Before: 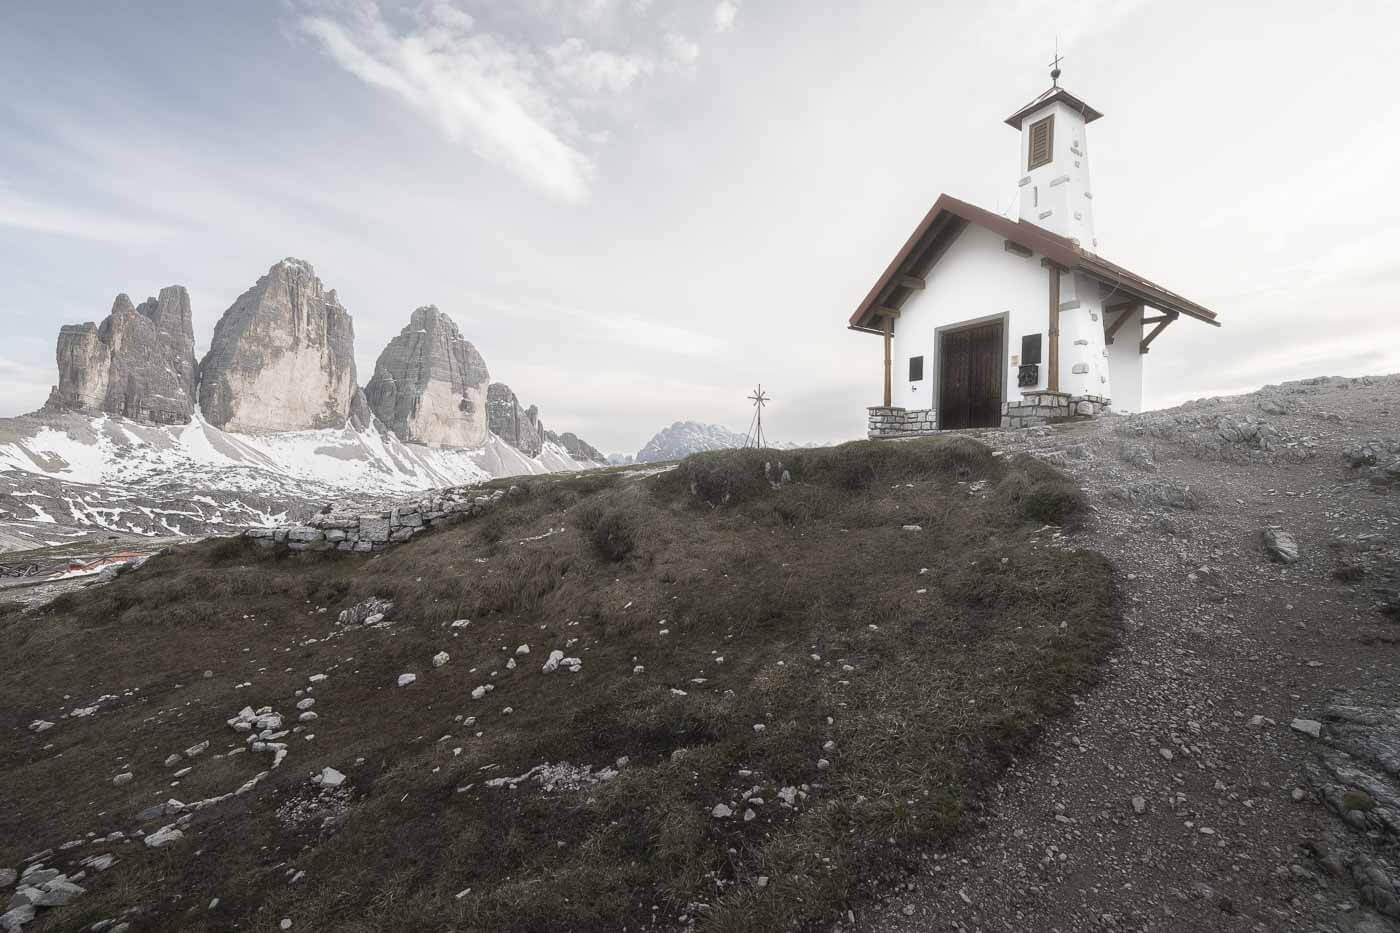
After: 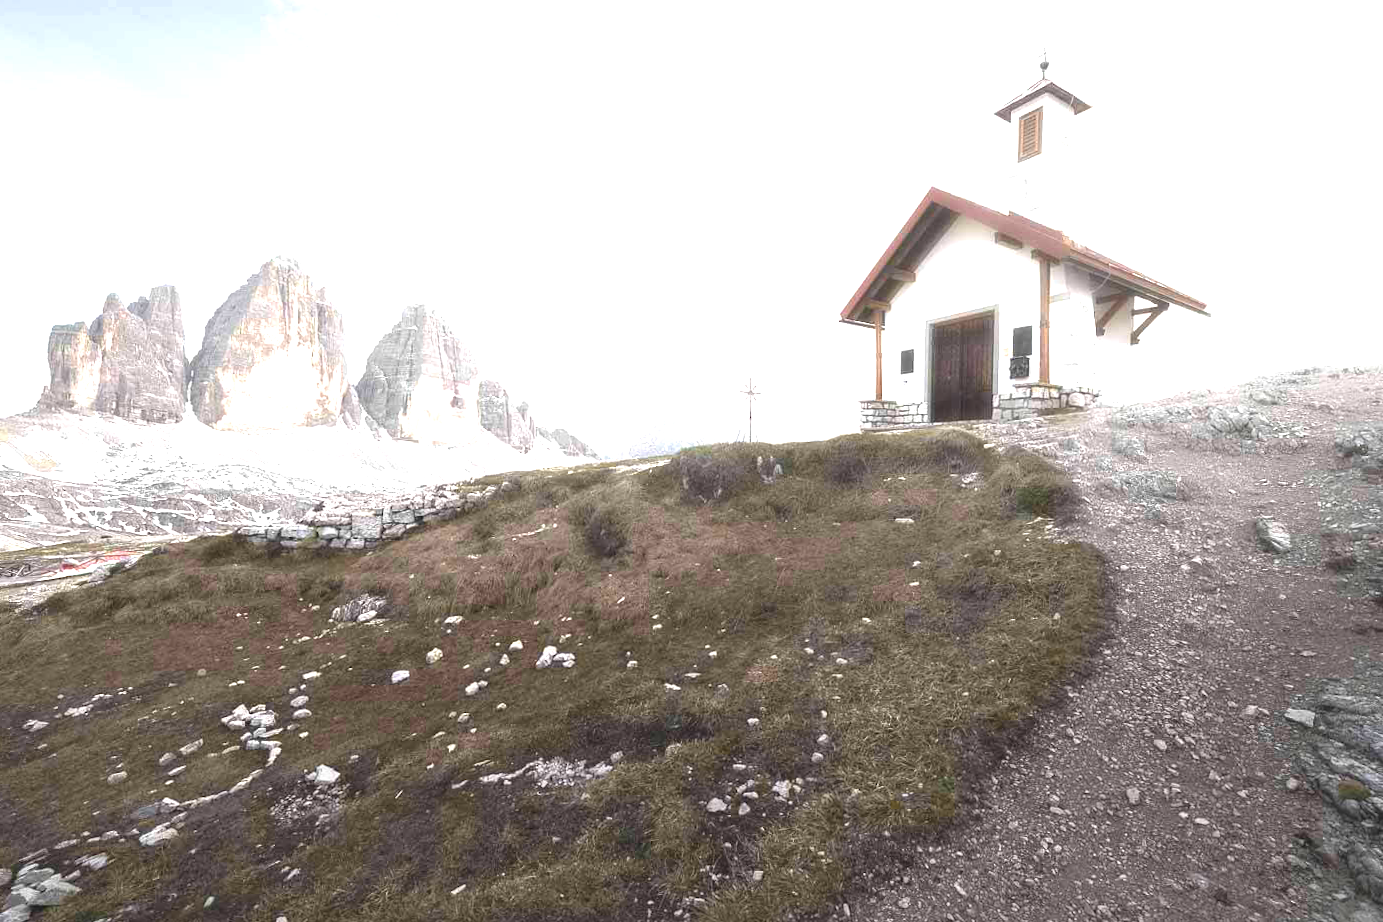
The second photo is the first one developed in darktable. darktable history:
exposure: black level correction -0.002, exposure 1.35 EV, compensate highlight preservation false
color zones: curves: ch1 [(0.24, 0.634) (0.75, 0.5)]; ch2 [(0.253, 0.437) (0.745, 0.491)], mix 102.12%
rotate and perspective: rotation -0.45°, automatic cropping original format, crop left 0.008, crop right 0.992, crop top 0.012, crop bottom 0.988
